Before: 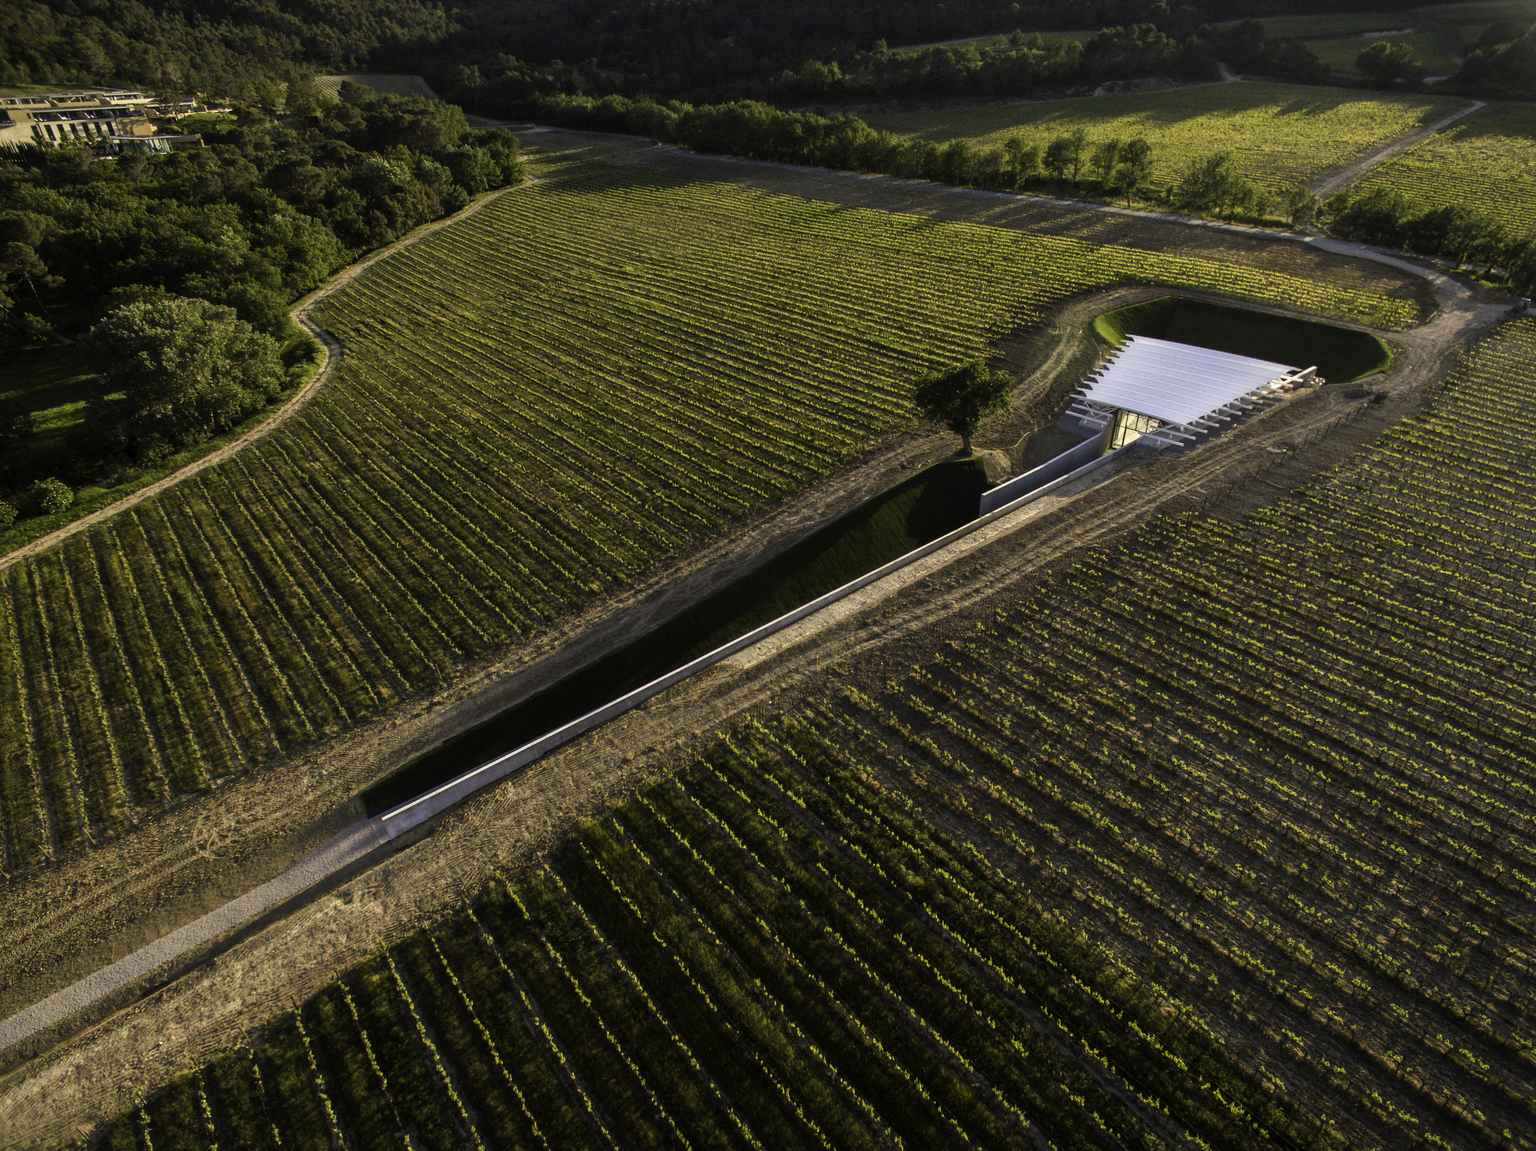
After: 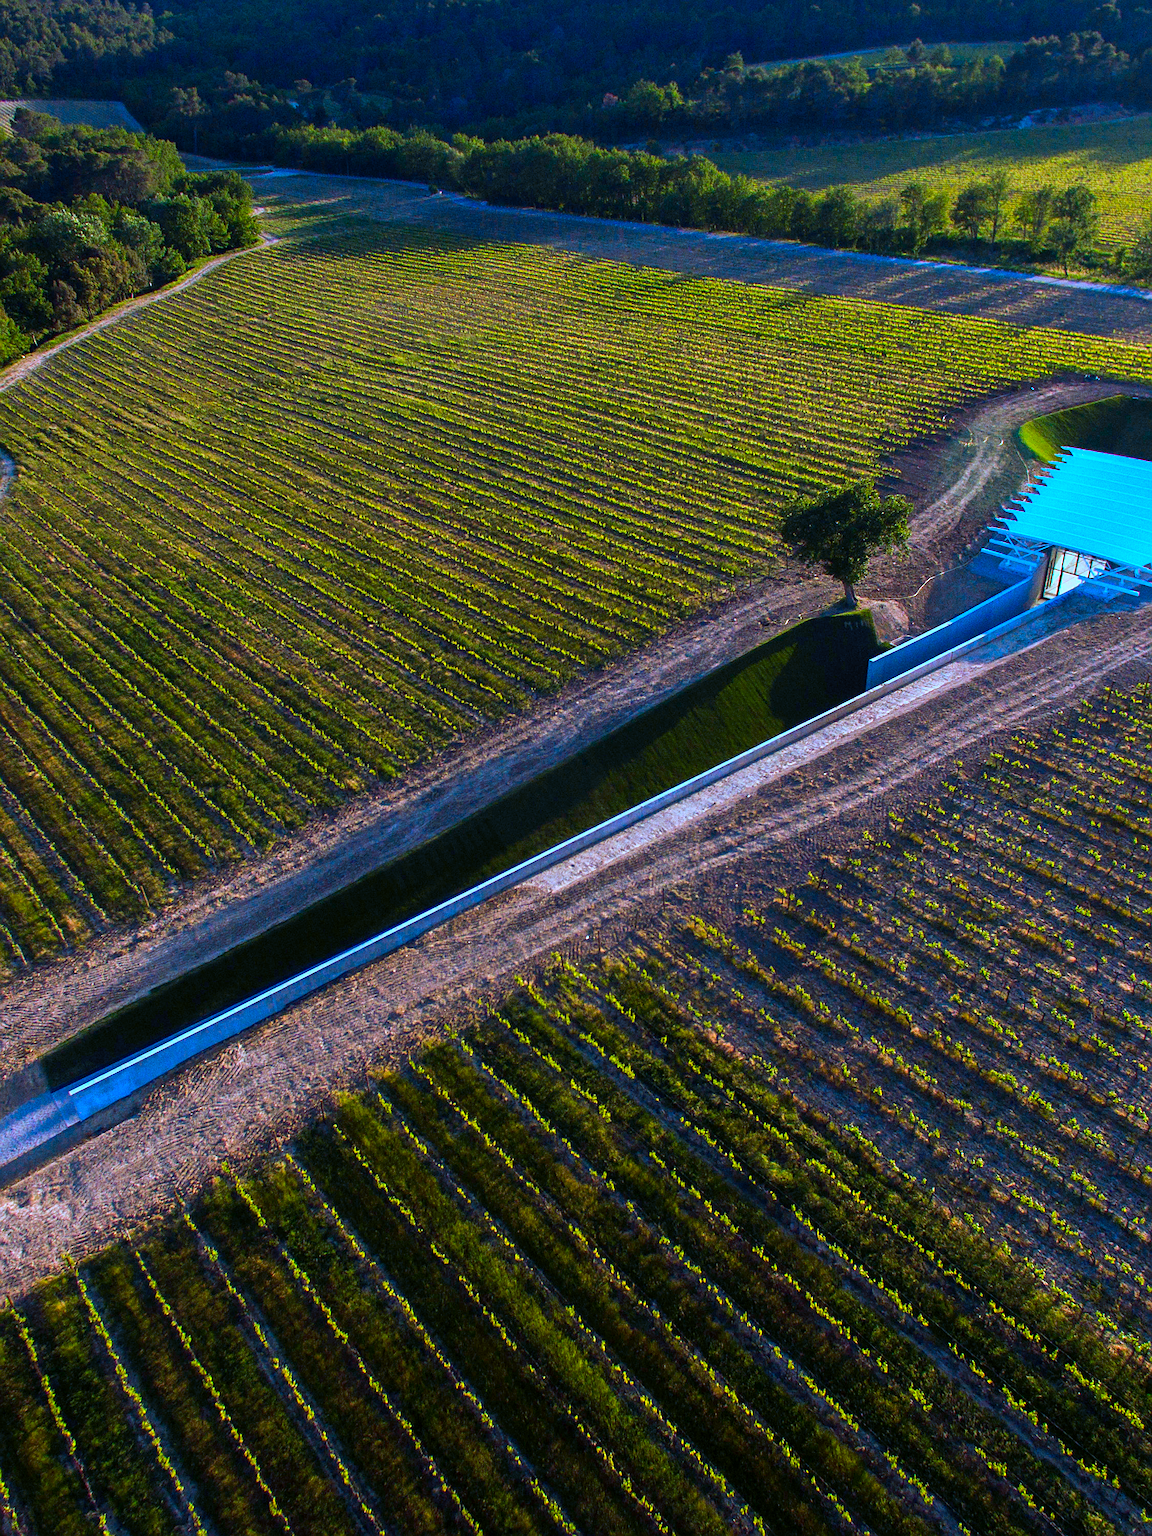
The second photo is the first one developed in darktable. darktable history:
crop: left 21.496%, right 22.254%
color correction: highlights a* -10.77, highlights b* 9.8, saturation 1.72
white balance: red 0.98, blue 1.61
sharpen: on, module defaults
